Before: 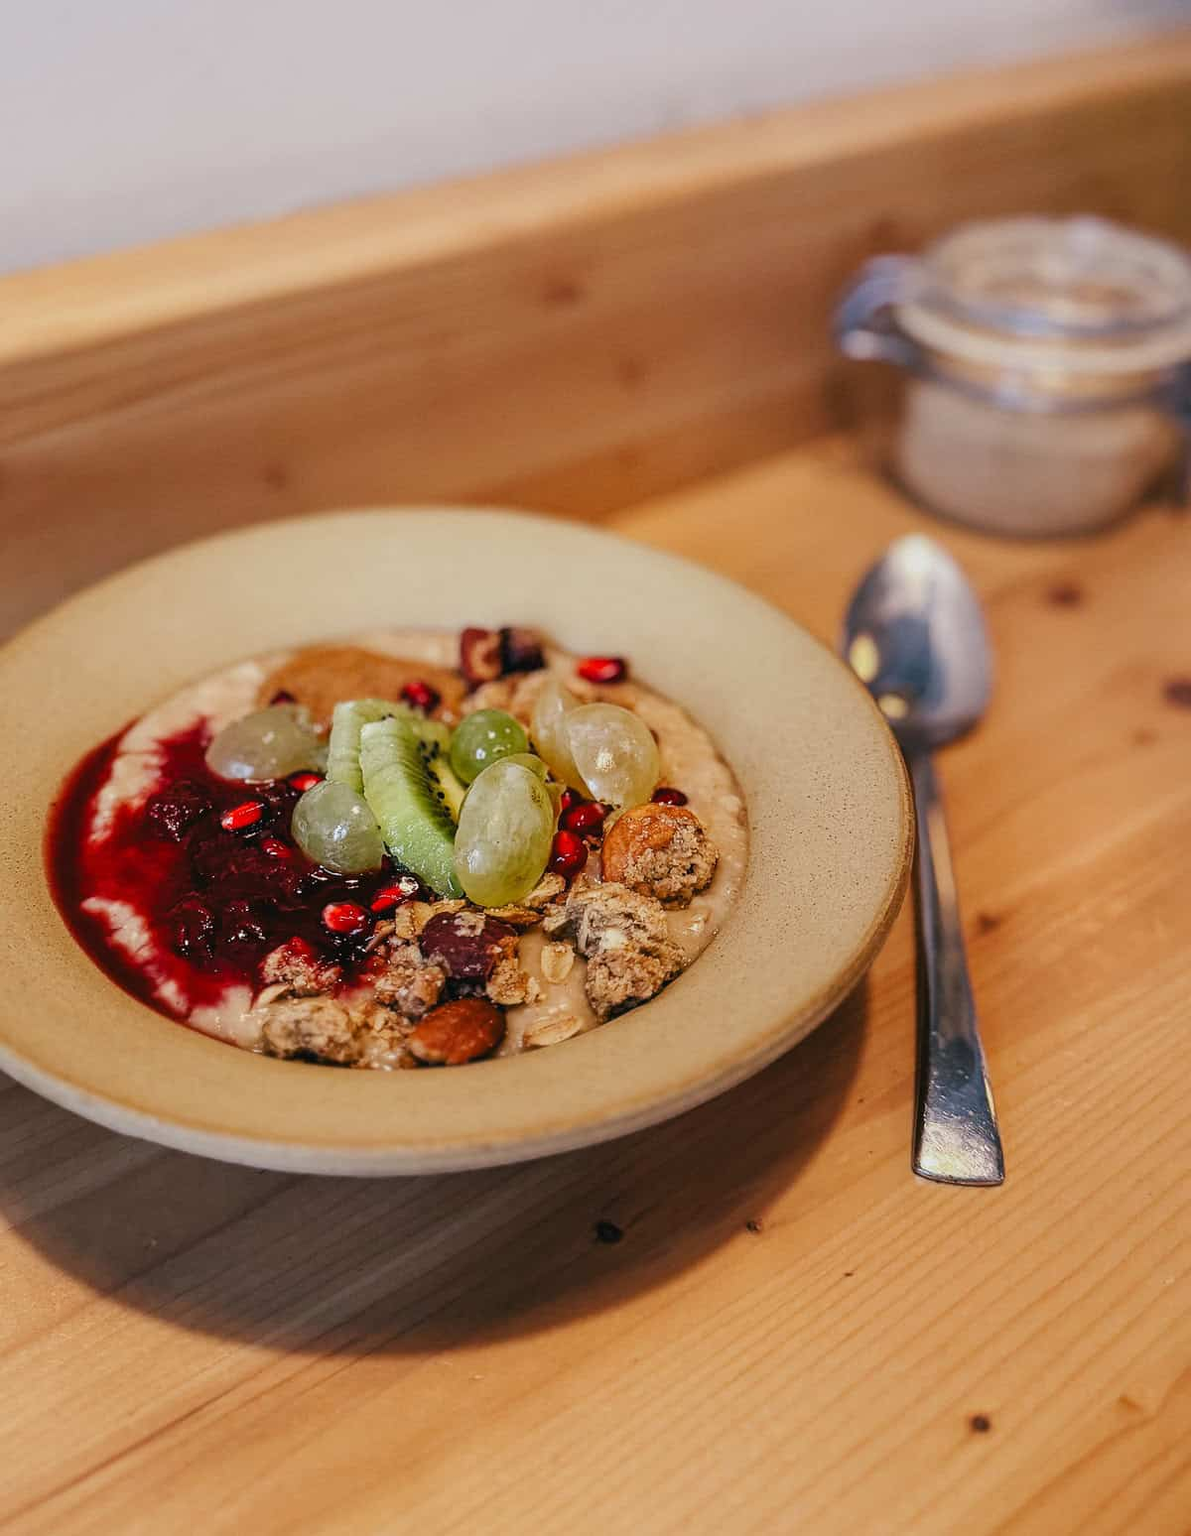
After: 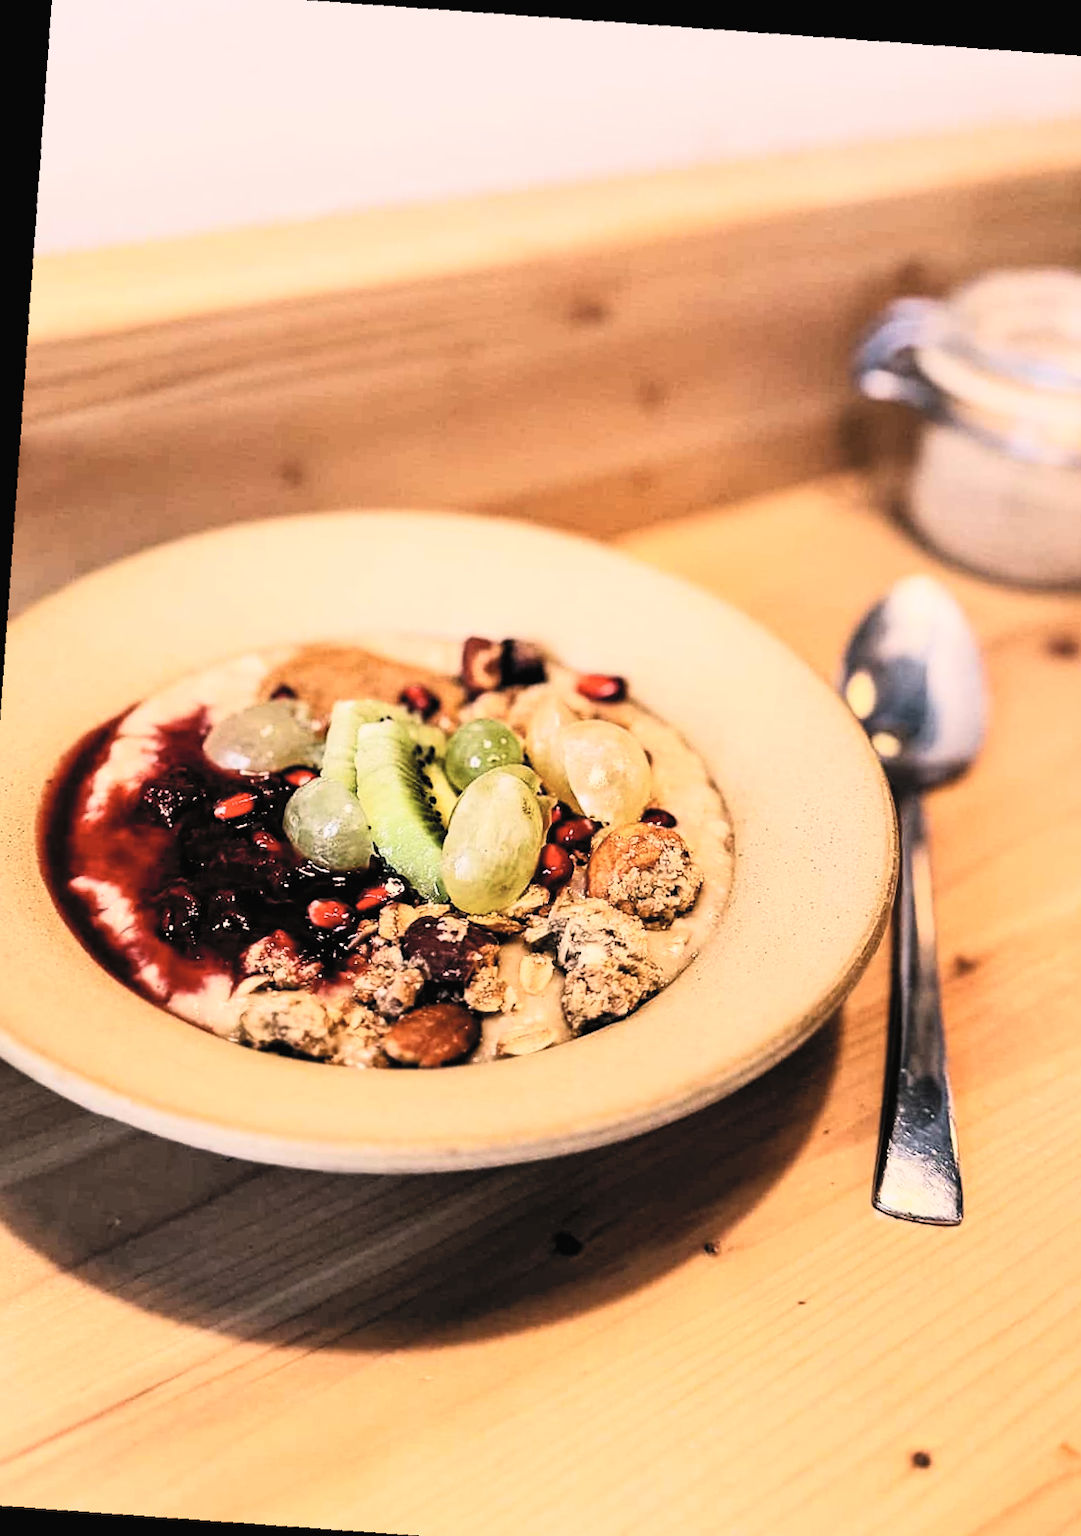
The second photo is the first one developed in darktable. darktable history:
color correction: highlights a* 3.84, highlights b* 5.07
crop and rotate: angle 1°, left 4.281%, top 0.642%, right 11.383%, bottom 2.486%
rotate and perspective: rotation 5.12°, automatic cropping off
filmic rgb: black relative exposure -5 EV, hardness 2.88, contrast 1.3, highlights saturation mix -30%
contrast brightness saturation: contrast 0.39, brightness 0.53
